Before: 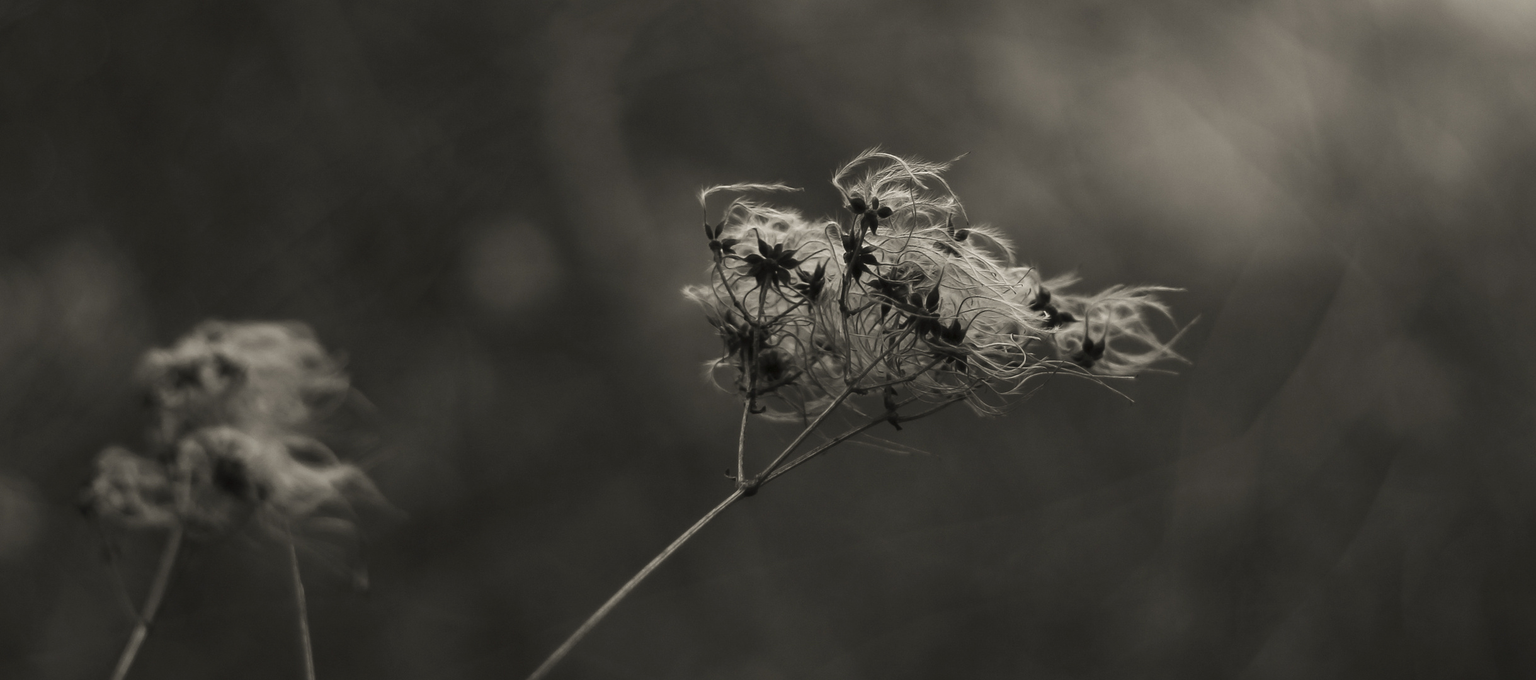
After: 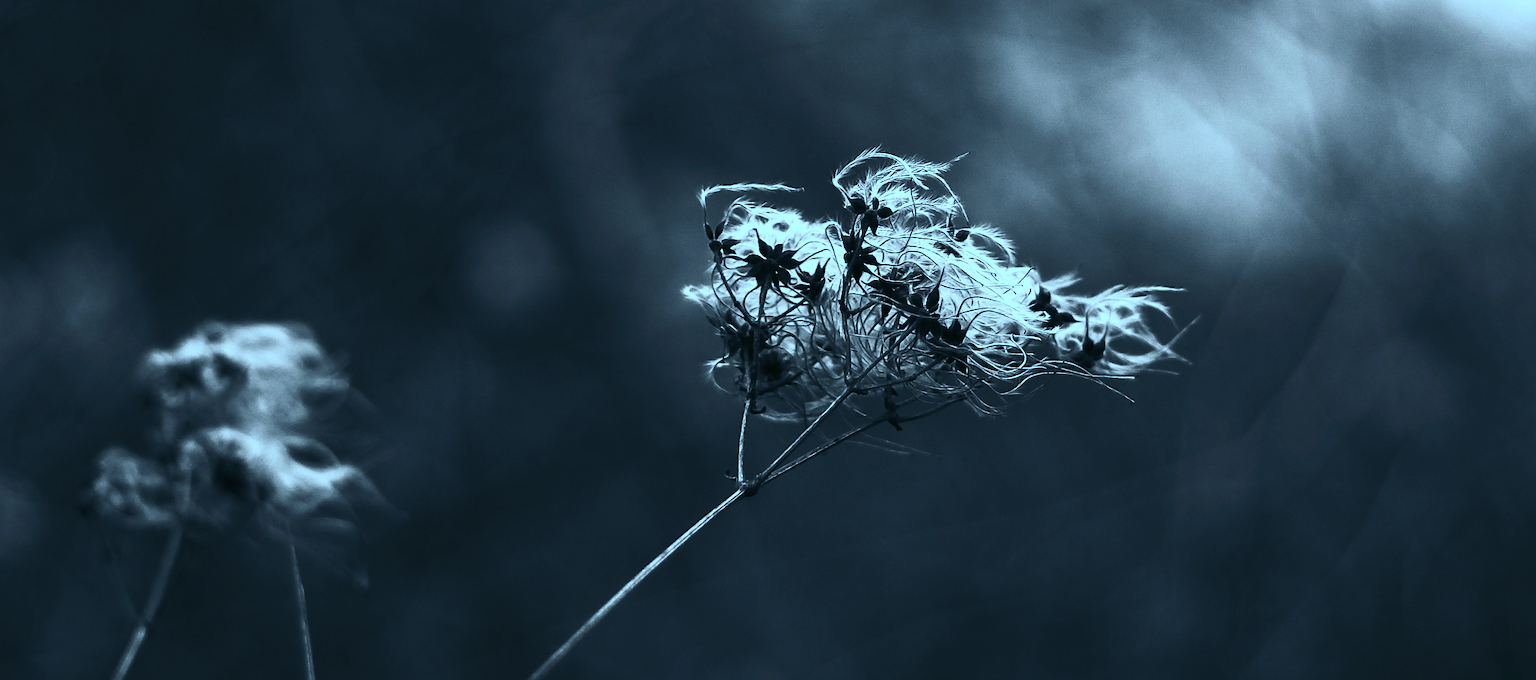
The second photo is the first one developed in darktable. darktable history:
white balance: red 0.871, blue 1.249
sharpen: on, module defaults
contrast brightness saturation: contrast 0.62, brightness 0.34, saturation 0.14
color balance: mode lift, gamma, gain (sRGB), lift [0.997, 0.979, 1.021, 1.011], gamma [1, 1.084, 0.916, 0.998], gain [1, 0.87, 1.13, 1.101], contrast 4.55%, contrast fulcrum 38.24%, output saturation 104.09%
